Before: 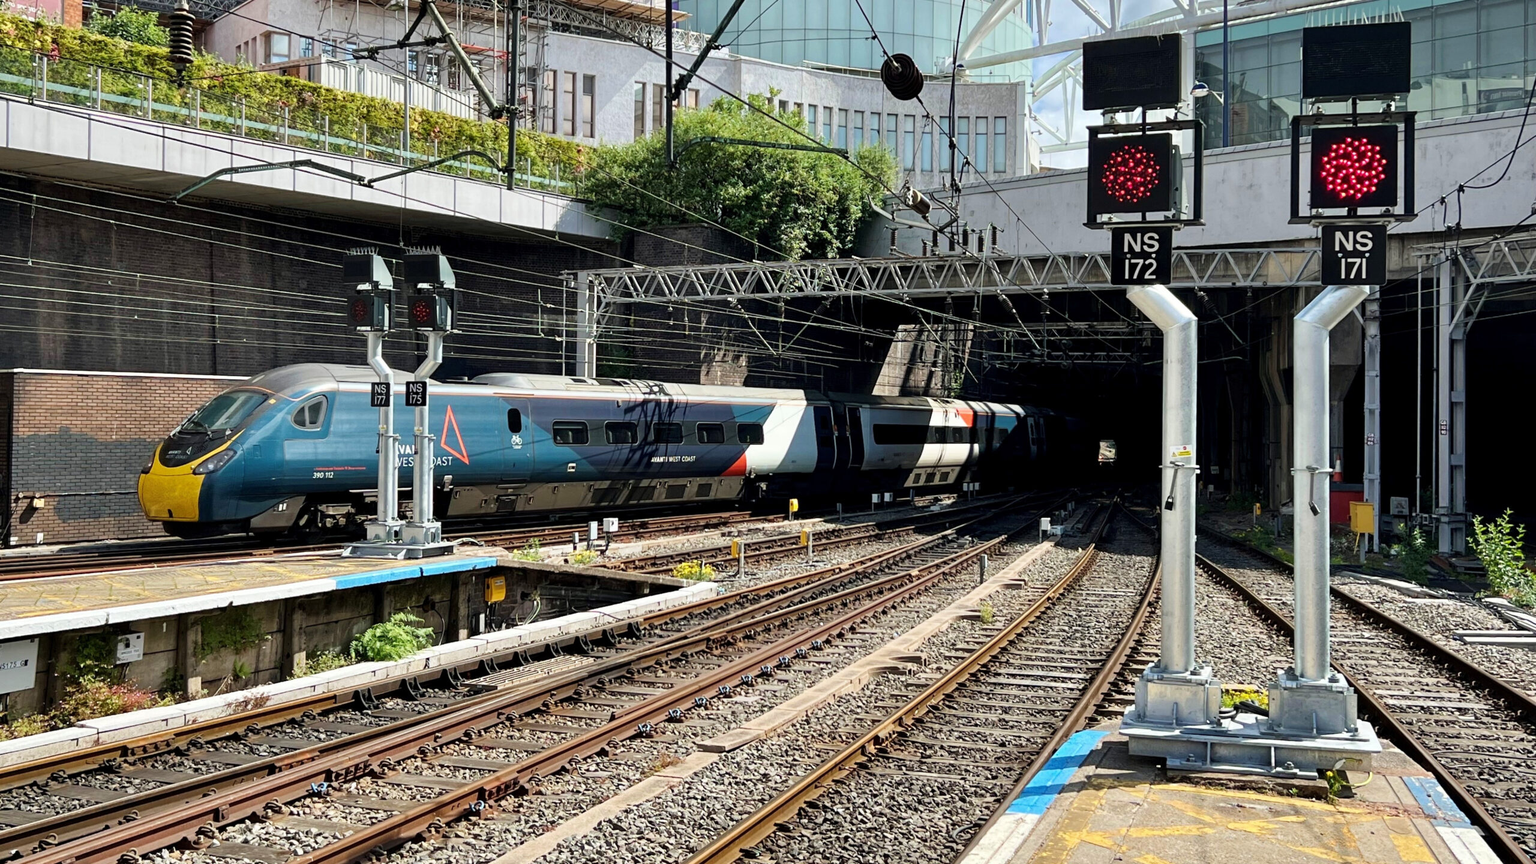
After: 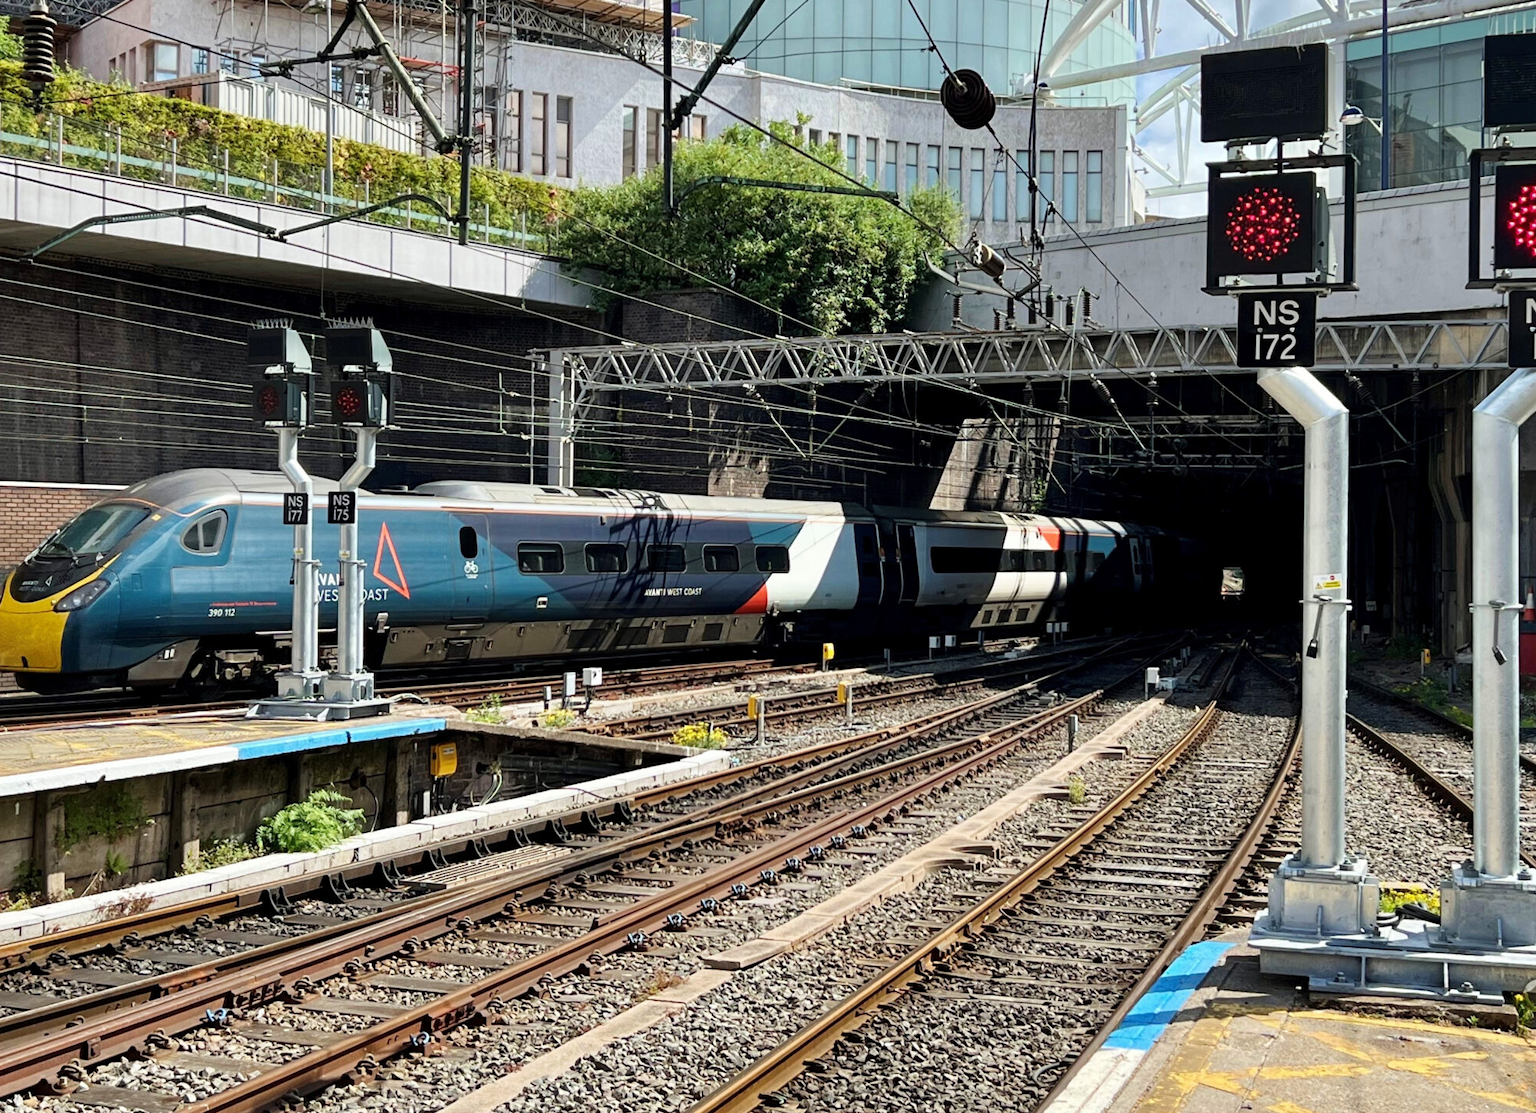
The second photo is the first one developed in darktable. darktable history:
crop: left 9.855%, right 12.558%
